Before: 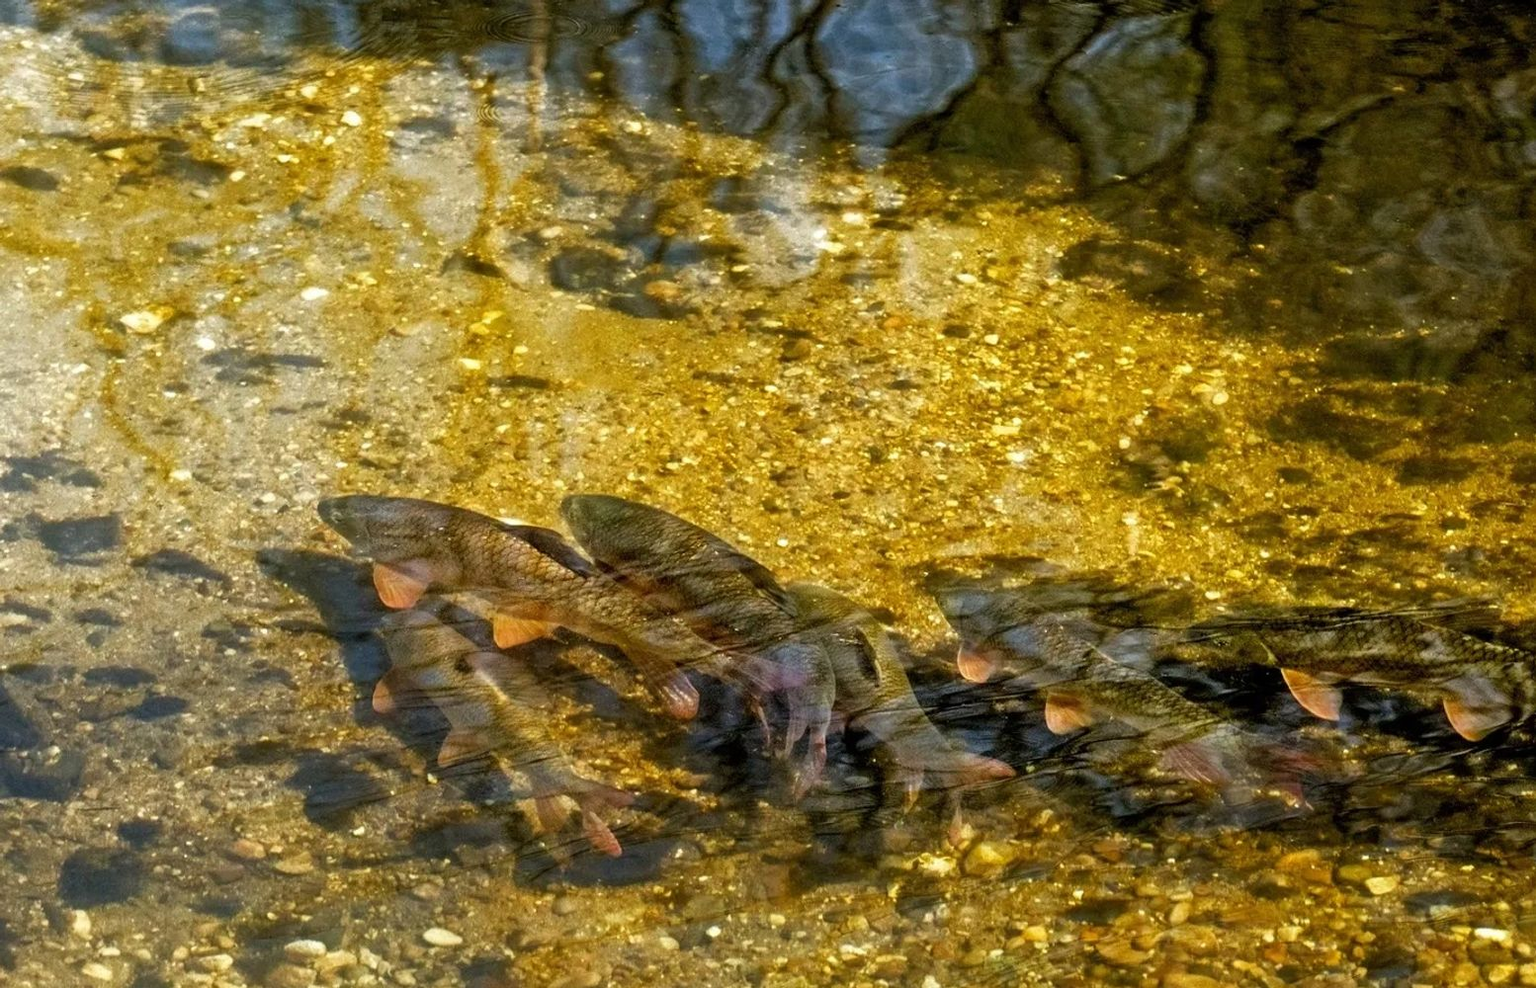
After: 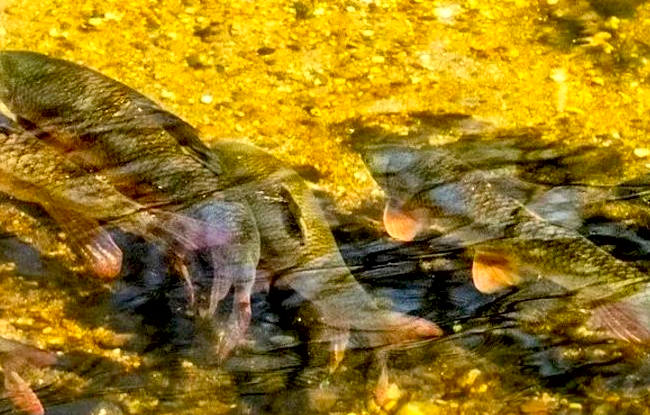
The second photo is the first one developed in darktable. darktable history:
crop: left 37.666%, top 45.044%, right 20.495%, bottom 13.38%
tone equalizer: on, module defaults
exposure: black level correction 0.007, exposure 0.089 EV, compensate highlight preservation false
contrast brightness saturation: contrast 0.243, brightness 0.261, saturation 0.378
